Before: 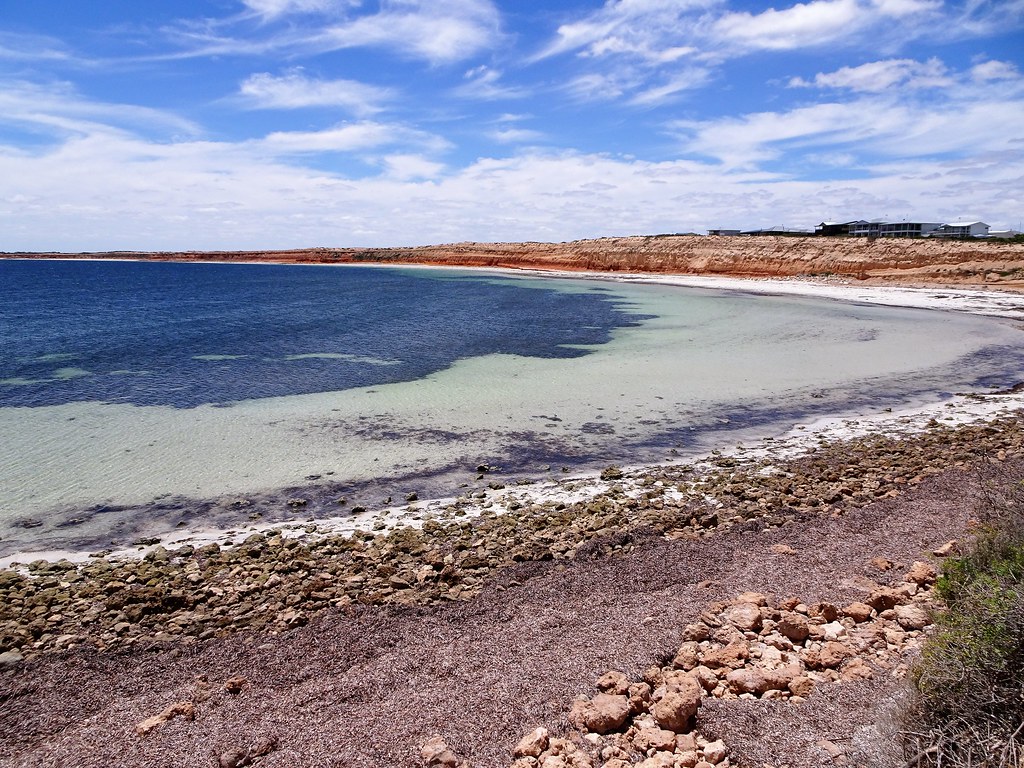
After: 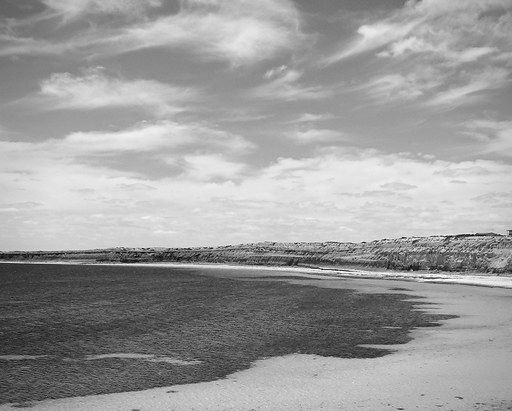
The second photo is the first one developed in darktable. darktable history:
exposure: compensate highlight preservation false
color zones: curves: ch1 [(0, 0.638) (0.193, 0.442) (0.286, 0.15) (0.429, 0.14) (0.571, 0.142) (0.714, 0.154) (0.857, 0.175) (1, 0.638)]
vignetting: fall-off radius 60.92%
crop: left 19.556%, right 30.401%, bottom 46.458%
monochrome: on, module defaults
